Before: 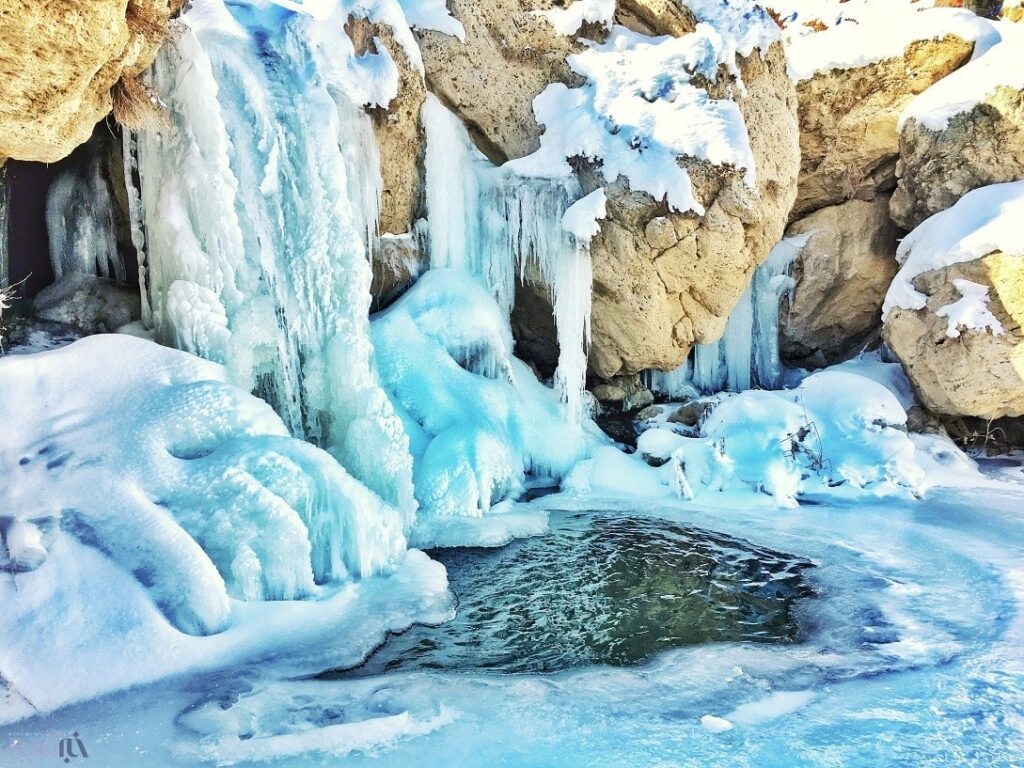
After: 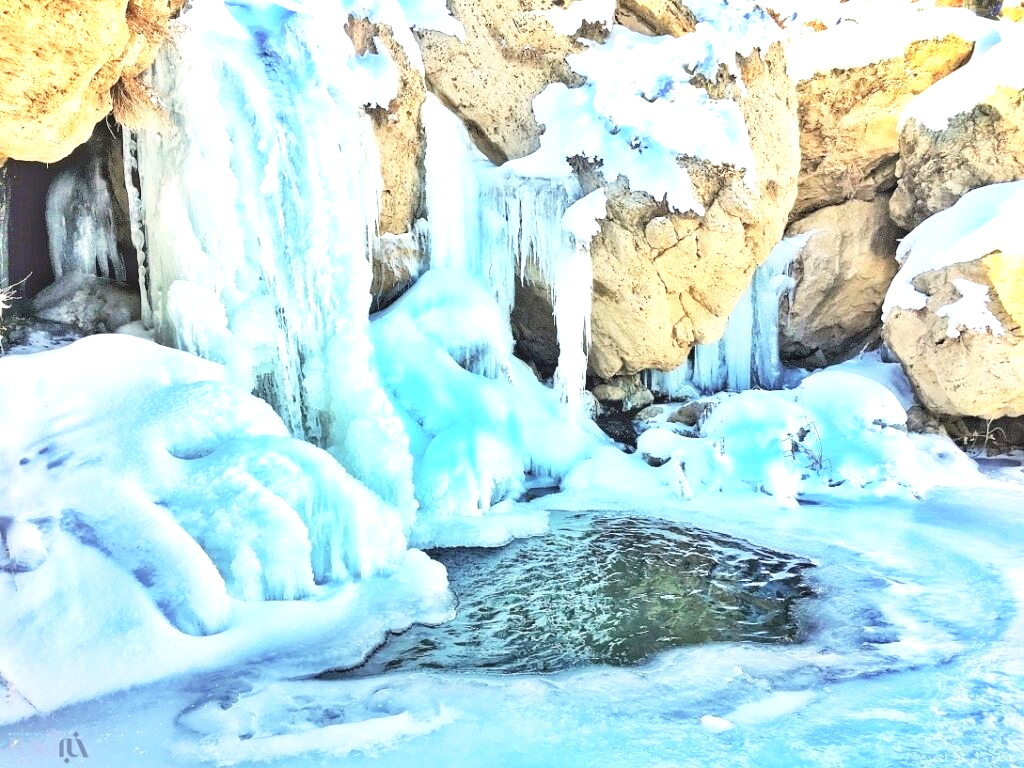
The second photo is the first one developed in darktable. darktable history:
contrast brightness saturation: contrast 0.14, brightness 0.21
vibrance: on, module defaults
exposure: black level correction 0, exposure 0.7 EV, compensate exposure bias true, compensate highlight preservation false
graduated density: rotation -180°, offset 27.42
